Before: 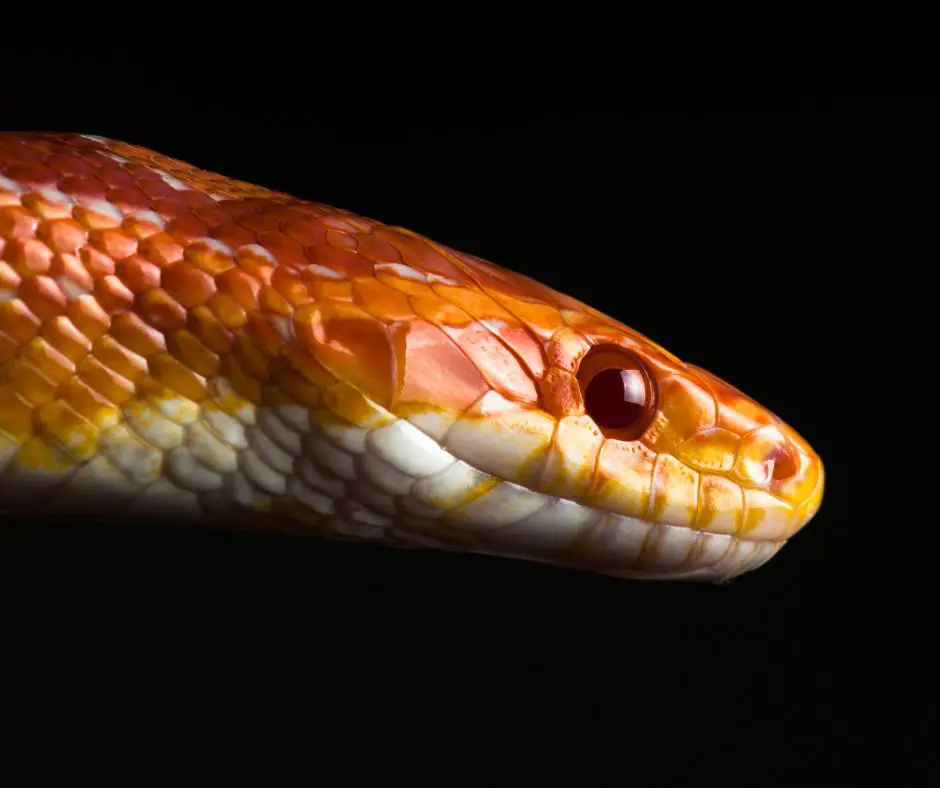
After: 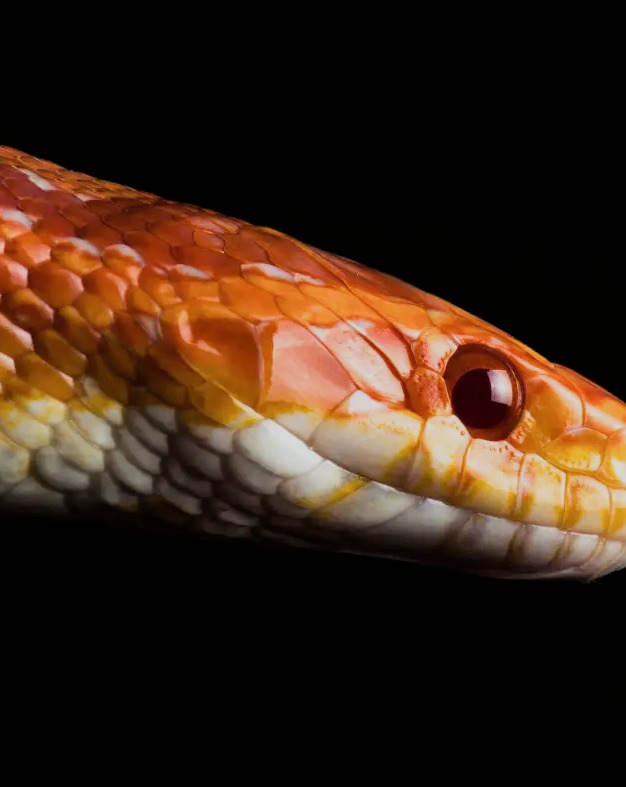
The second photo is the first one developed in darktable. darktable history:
filmic rgb: black relative exposure -7.65 EV, white relative exposure 4.56 EV, hardness 3.61, contrast 1.05
crop and rotate: left 14.292%, right 19.041%
shadows and highlights: radius 125.46, shadows 30.51, highlights -30.51, low approximation 0.01, soften with gaussian
